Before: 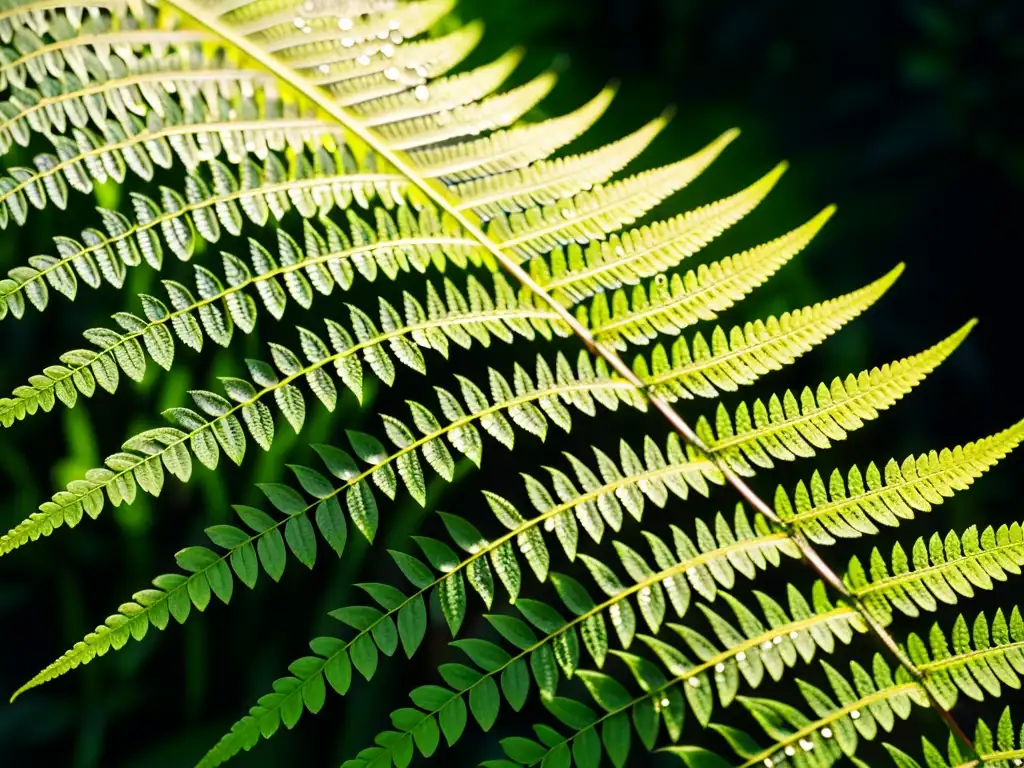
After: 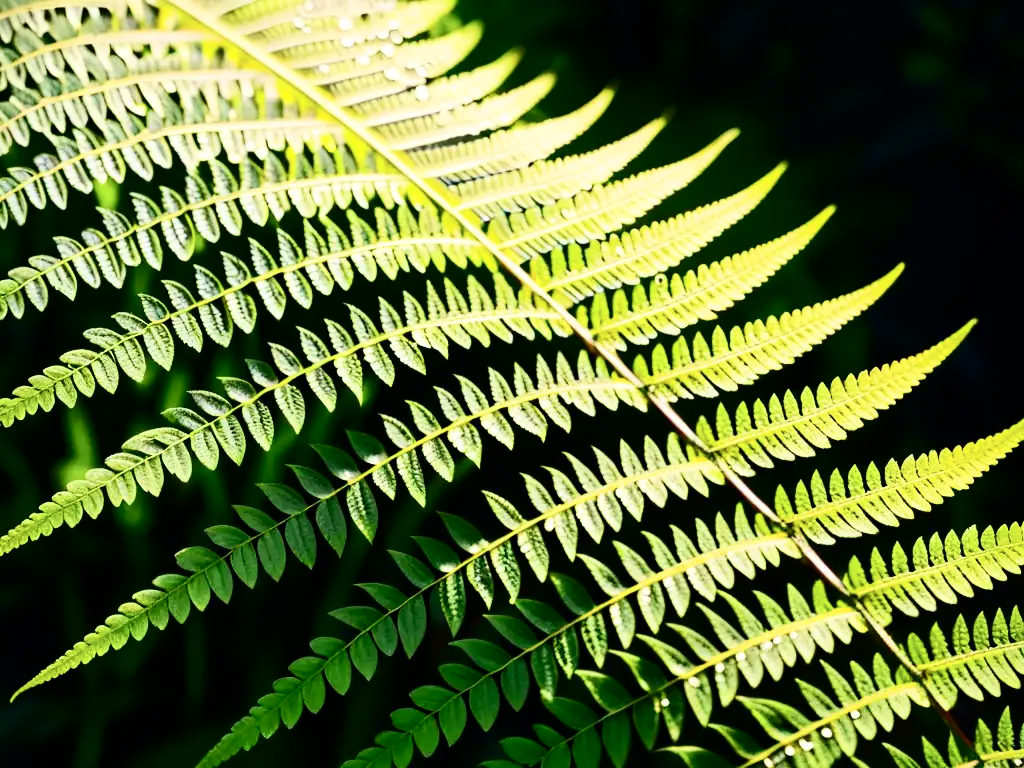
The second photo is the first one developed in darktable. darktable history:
contrast brightness saturation: contrast 0.291
